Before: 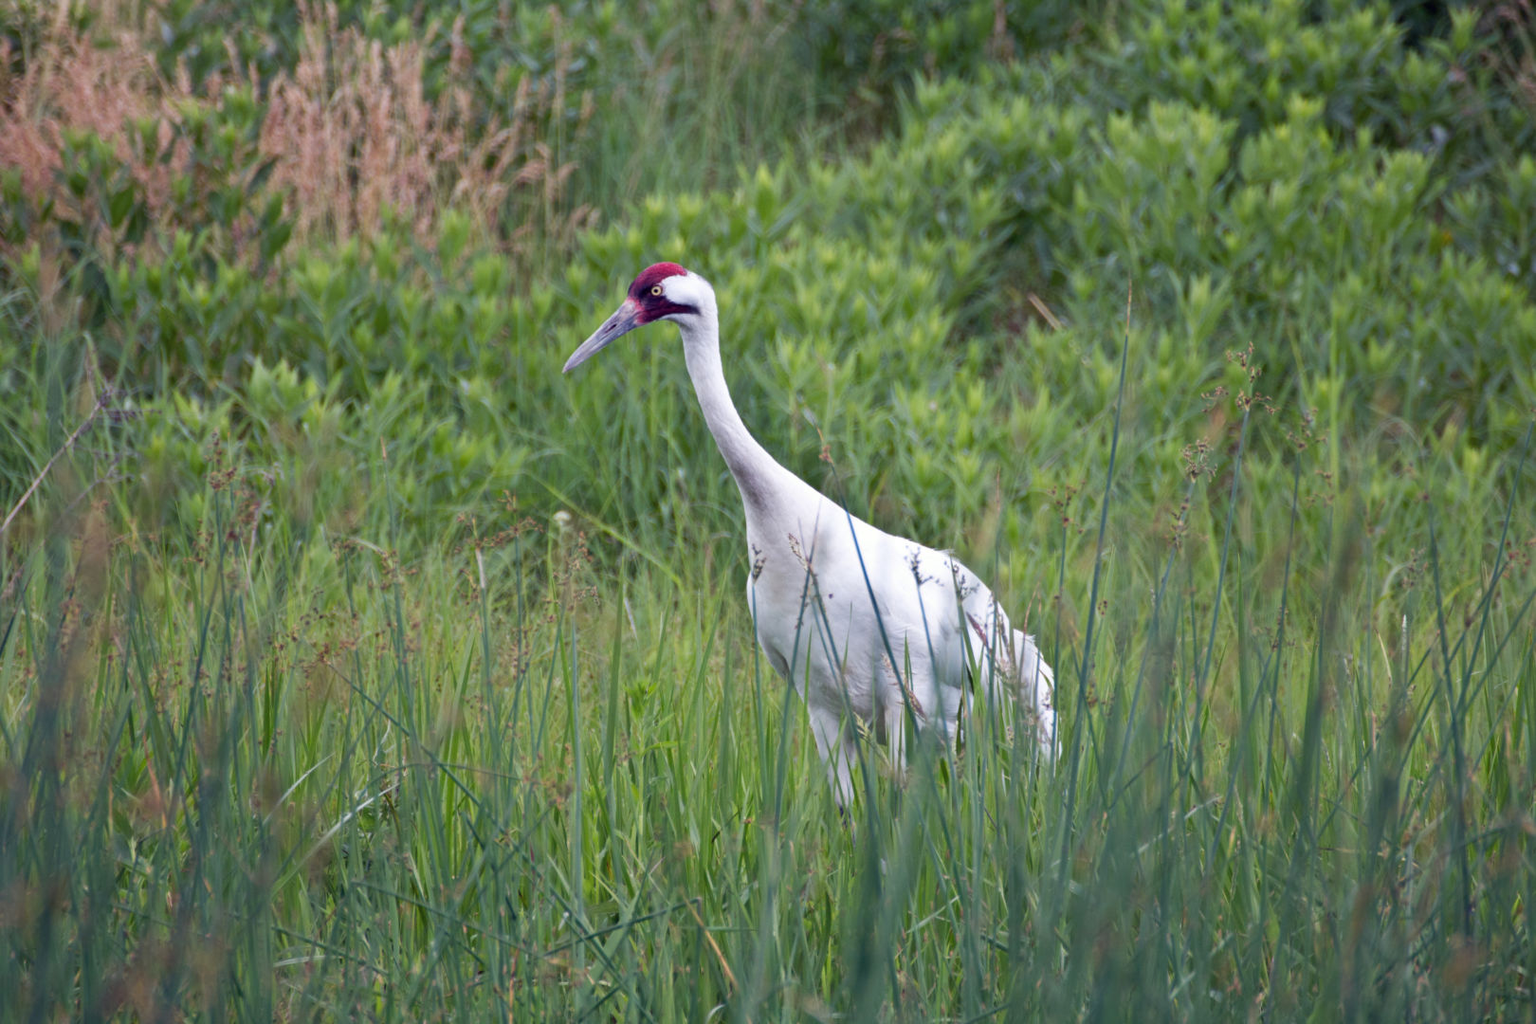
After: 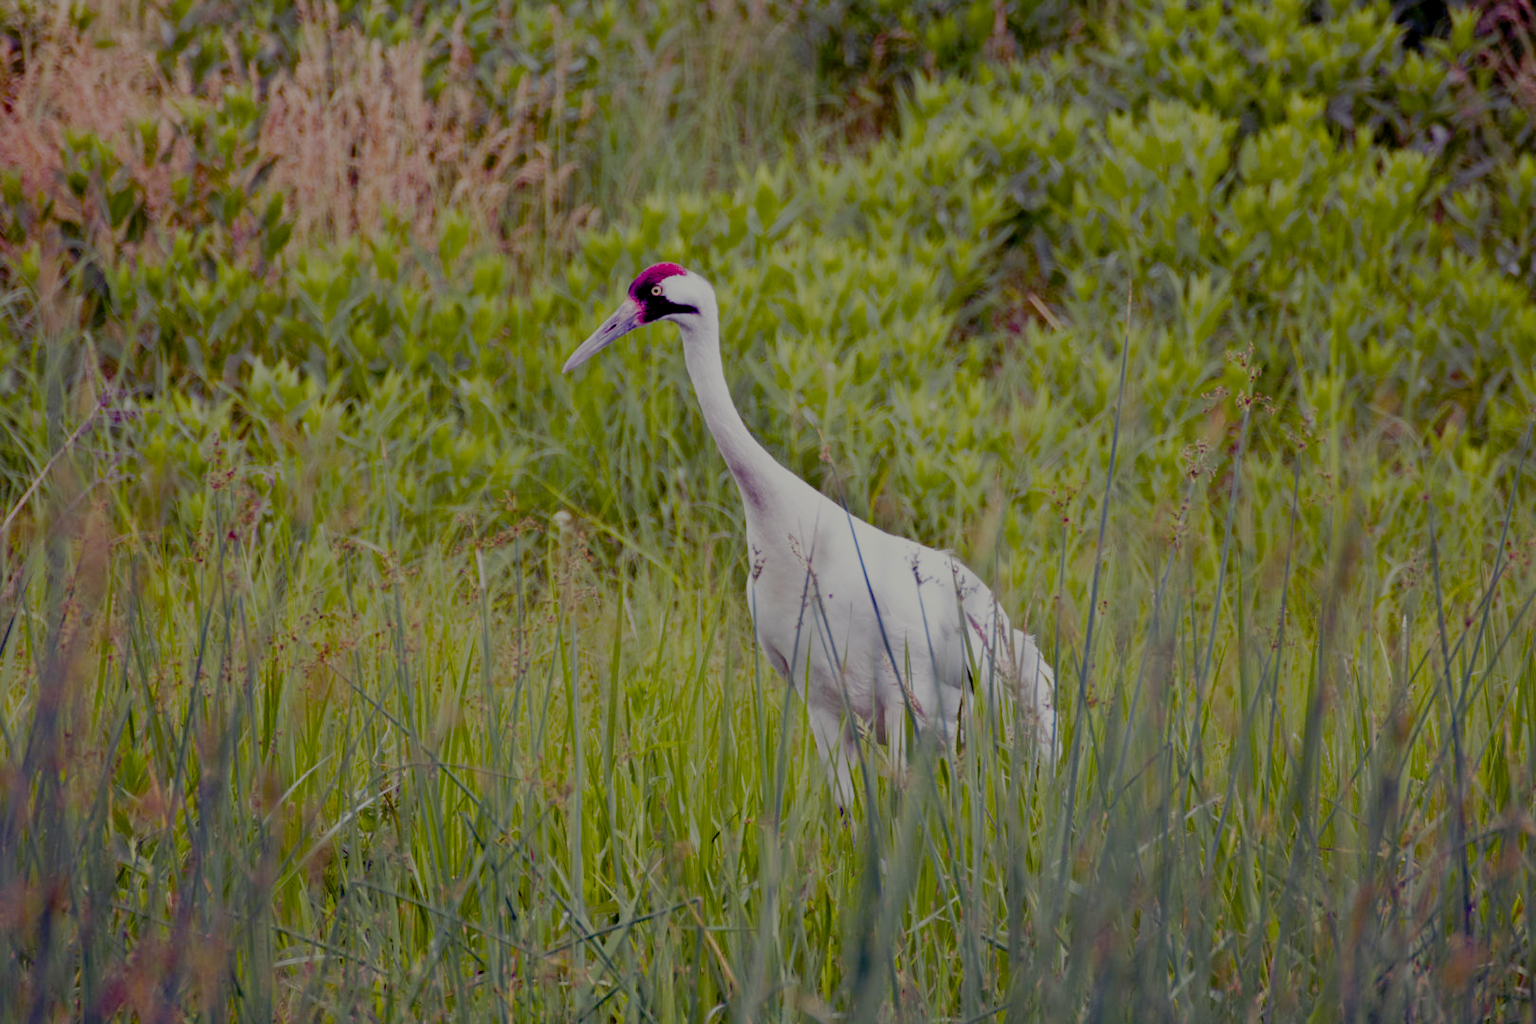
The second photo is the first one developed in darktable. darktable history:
tone curve: curves: ch0 [(0, 0) (0.003, 0.001) (0.011, 0.004) (0.025, 0.011) (0.044, 0.021) (0.069, 0.028) (0.1, 0.036) (0.136, 0.051) (0.177, 0.085) (0.224, 0.127) (0.277, 0.193) (0.335, 0.266) (0.399, 0.338) (0.468, 0.419) (0.543, 0.504) (0.623, 0.593) (0.709, 0.689) (0.801, 0.784) (0.898, 0.888) (1, 1)], preserve colors none
color balance rgb: shadows lift › luminance -21.66%, shadows lift › chroma 8.98%, shadows lift › hue 283.37°, power › chroma 1.55%, power › hue 25.59°, highlights gain › luminance 6.08%, highlights gain › chroma 2.55%, highlights gain › hue 90°, global offset › luminance -0.87%, perceptual saturation grading › global saturation 27.49%, perceptual saturation grading › highlights -28.39%, perceptual saturation grading › mid-tones 15.22%, perceptual saturation grading › shadows 33.98%, perceptual brilliance grading › highlights 10%, perceptual brilliance grading › mid-tones 5%
filmic rgb: white relative exposure 8 EV, threshold 3 EV, structure ↔ texture 100%, target black luminance 0%, hardness 2.44, latitude 76.53%, contrast 0.562, shadows ↔ highlights balance 0%, preserve chrominance no, color science v4 (2020), iterations of high-quality reconstruction 10, type of noise poissonian, enable highlight reconstruction true
